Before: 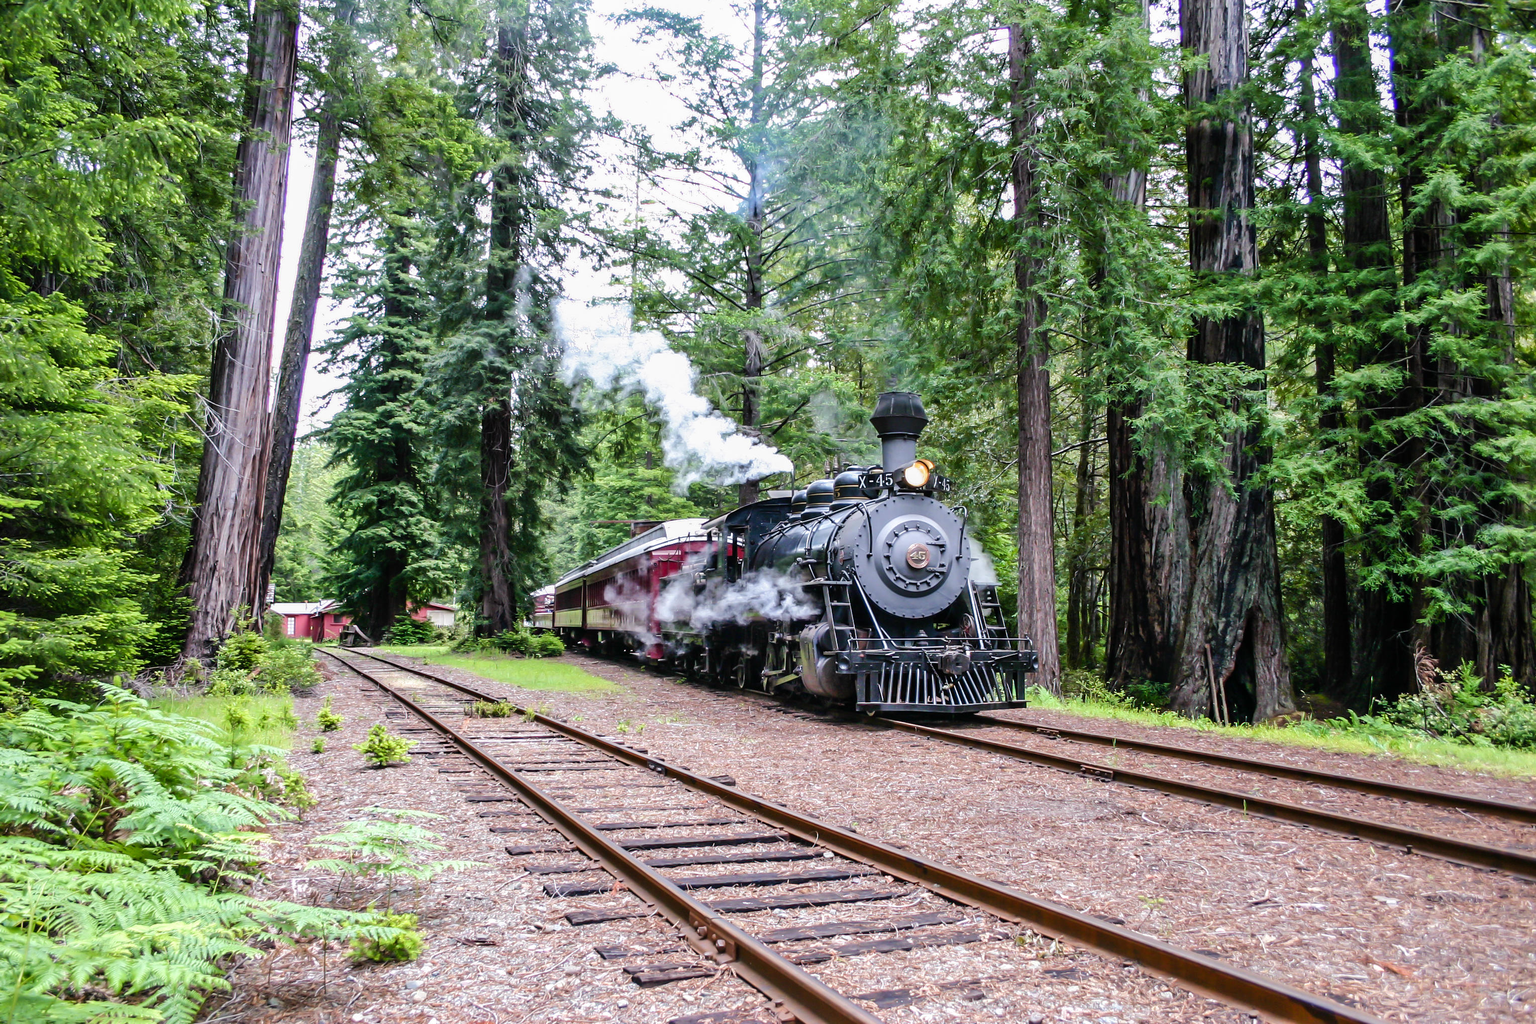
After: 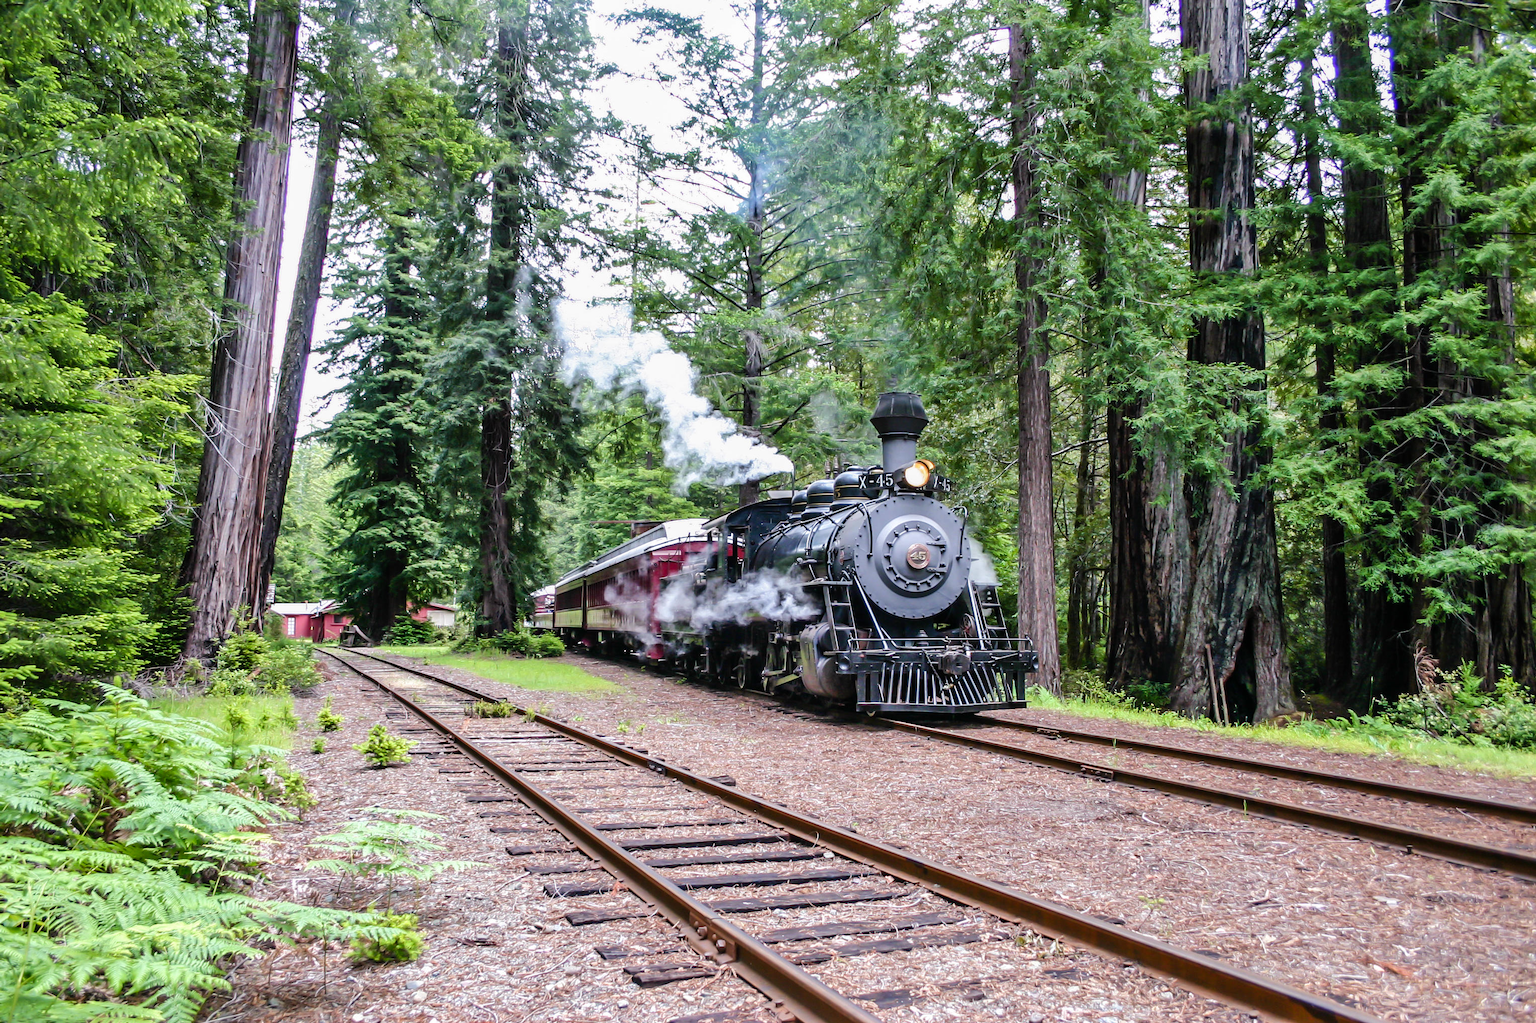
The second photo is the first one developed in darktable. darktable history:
shadows and highlights: shadows 29.66, highlights -30.36, low approximation 0.01, soften with gaussian
